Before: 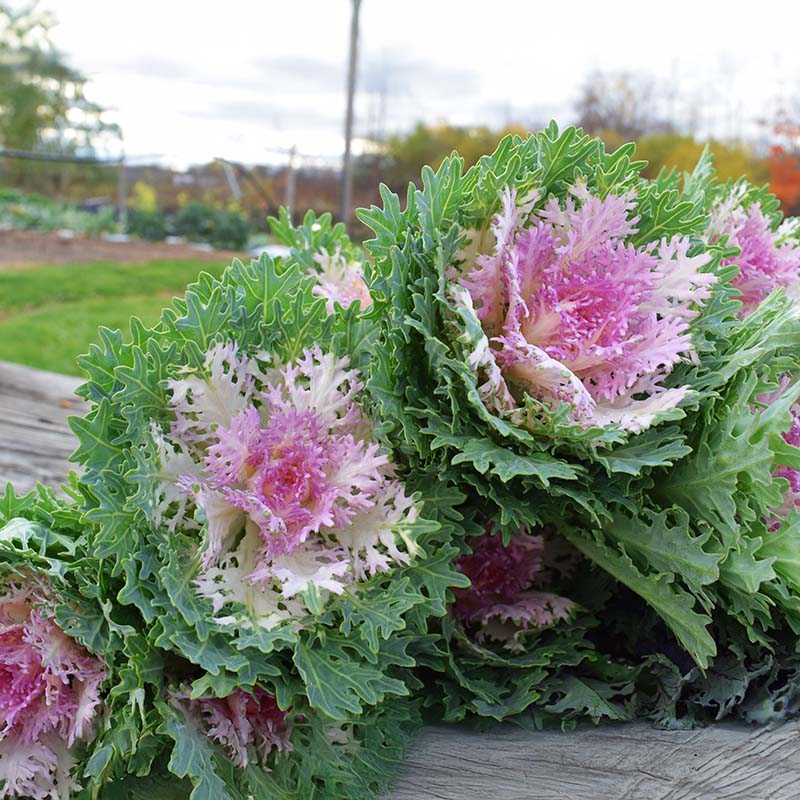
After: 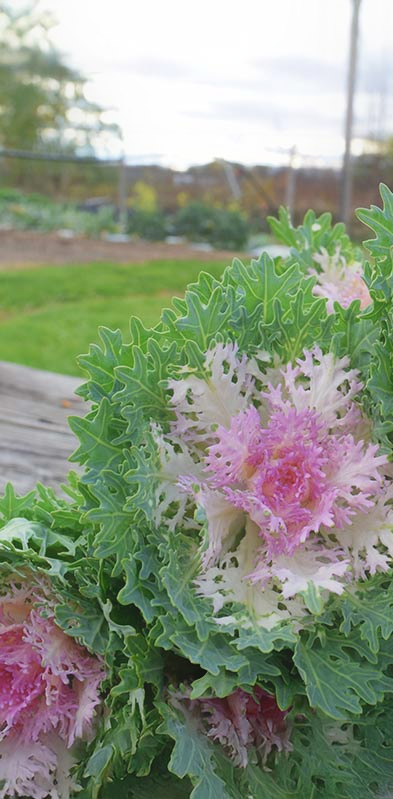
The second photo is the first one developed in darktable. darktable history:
contrast equalizer: octaves 7, y [[0.6 ×6], [0.55 ×6], [0 ×6], [0 ×6], [0 ×6]], mix -1
local contrast: mode bilateral grid, contrast 20, coarseness 50, detail 120%, midtone range 0.2
crop and rotate: left 0%, top 0%, right 50.845%
